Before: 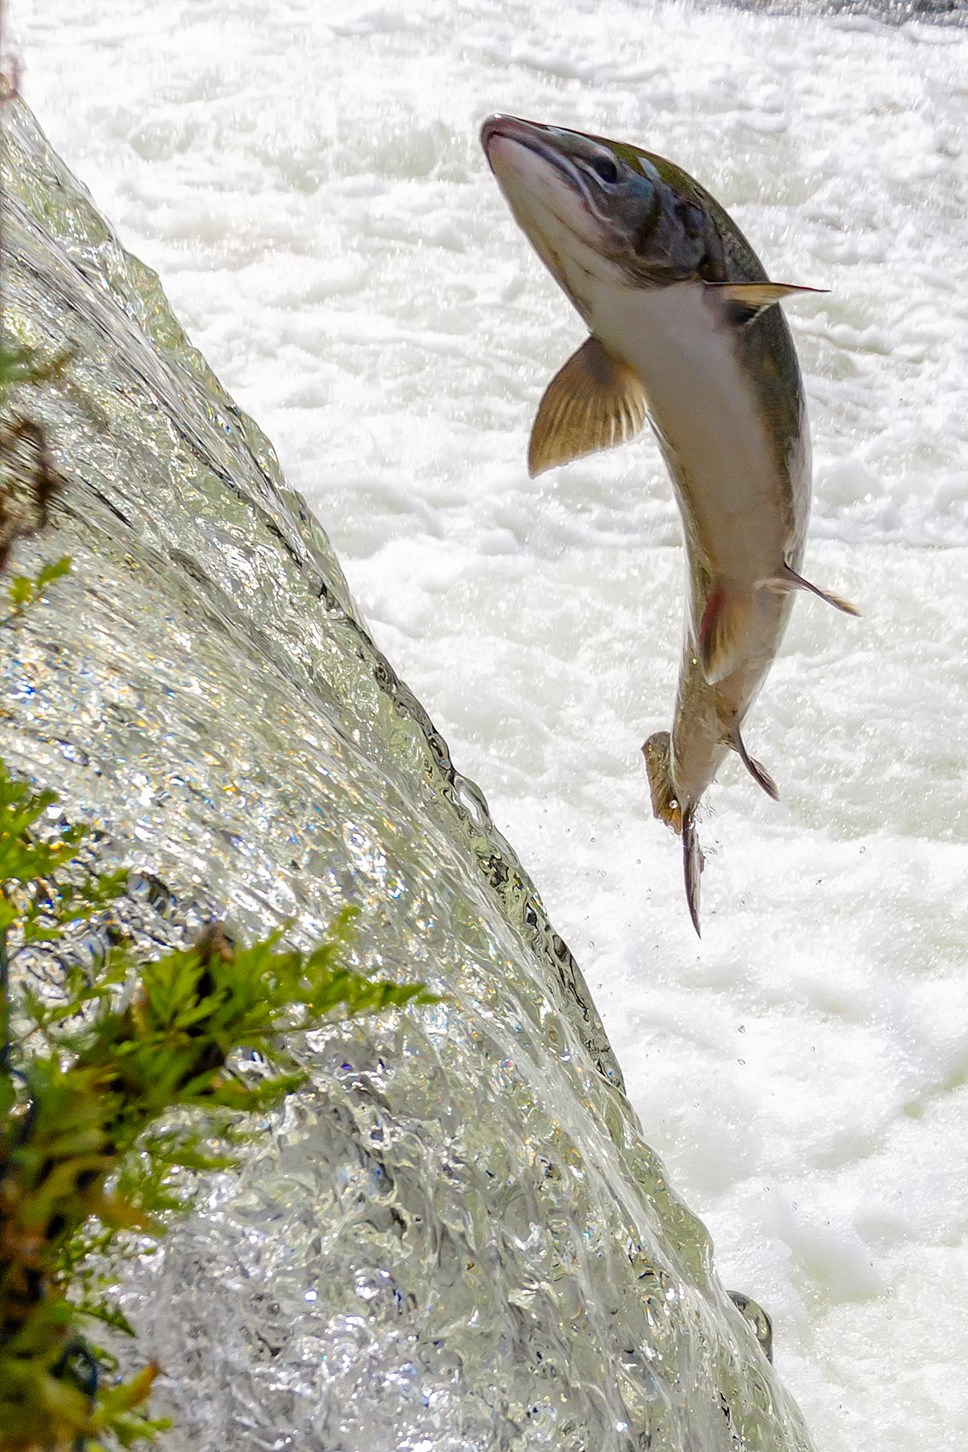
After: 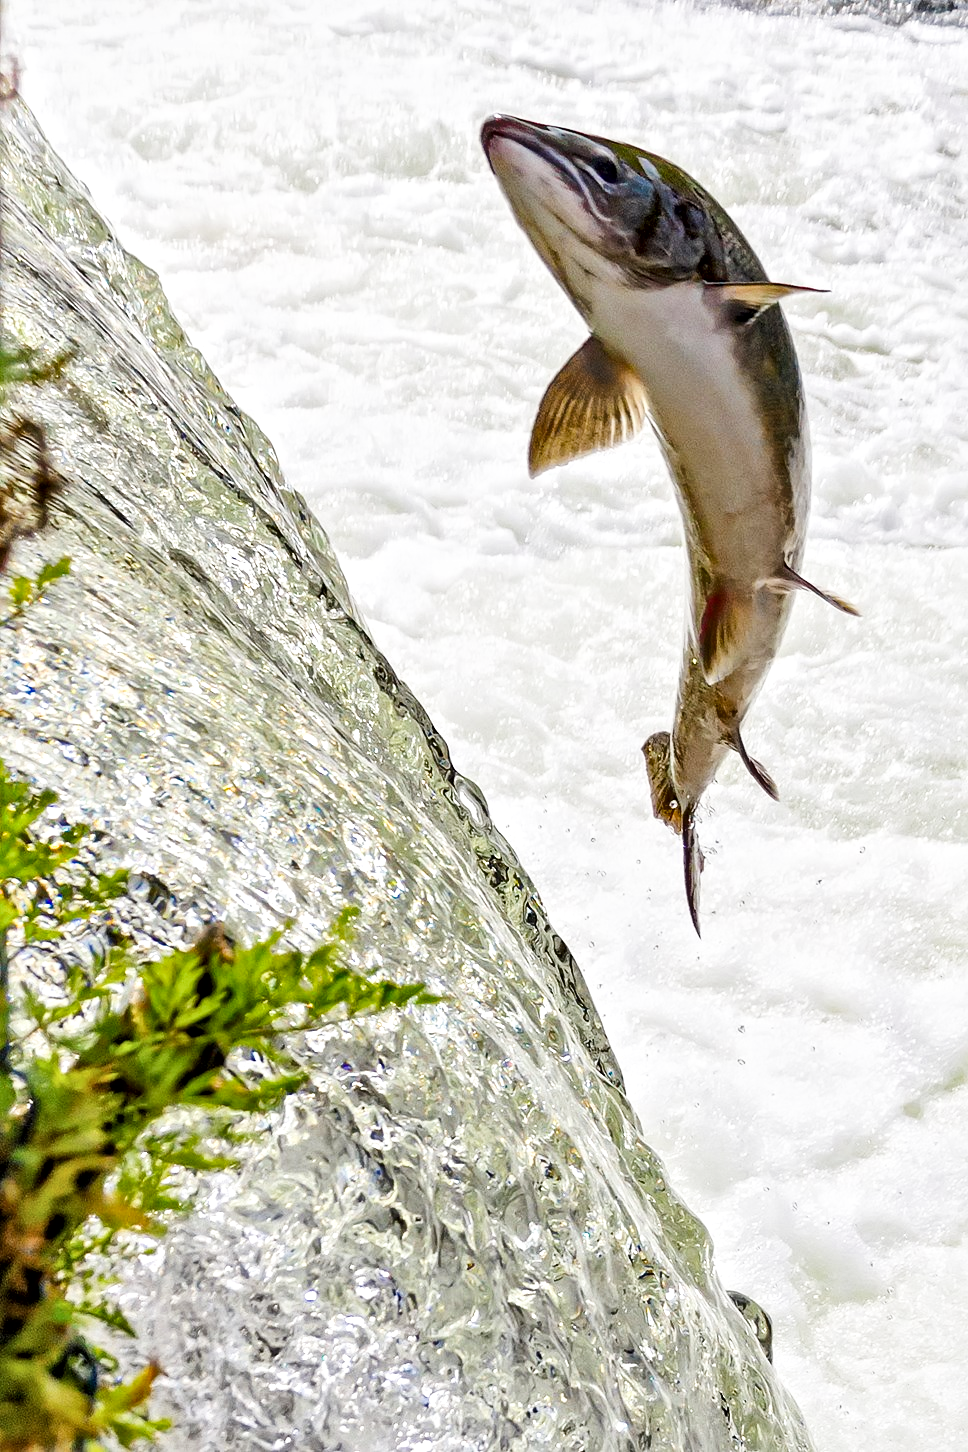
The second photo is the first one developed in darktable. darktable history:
exposure: black level correction 0, exposure 1.2 EV, compensate highlight preservation false
local contrast: mode bilateral grid, contrast 21, coarseness 18, detail 163%, midtone range 0.2
shadows and highlights: shadows 6.58, soften with gaussian
filmic rgb: black relative exposure -7.65 EV, white relative exposure 3.97 EV, hardness 4.01, contrast 1.095, highlights saturation mix -29.07%
